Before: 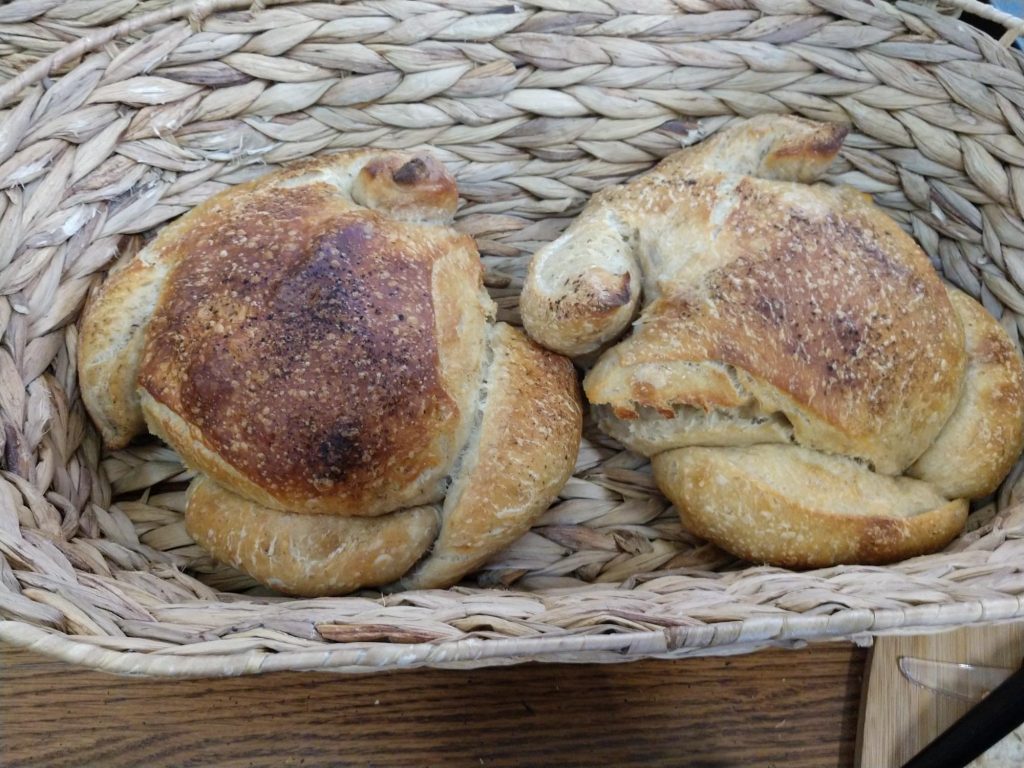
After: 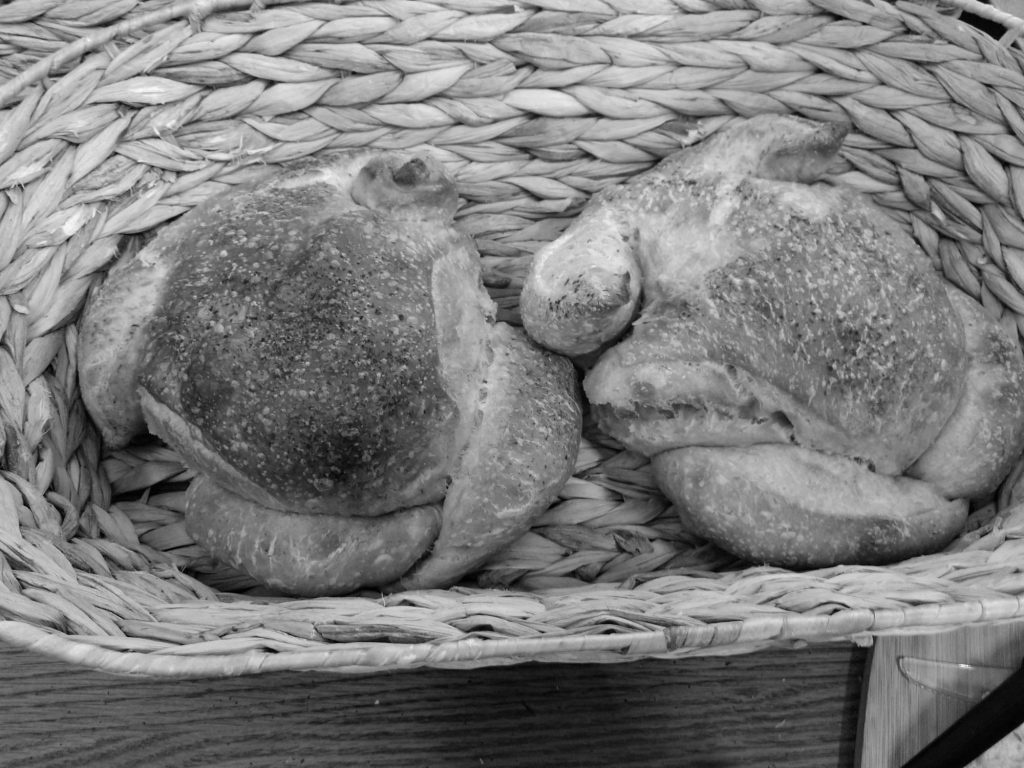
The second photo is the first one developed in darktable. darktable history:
color calibration: output gray [0.253, 0.26, 0.487, 0], illuminant Planckian (black body), x 0.368, y 0.361, temperature 4277.54 K, saturation algorithm version 1 (2020)
contrast brightness saturation: saturation 0.177
